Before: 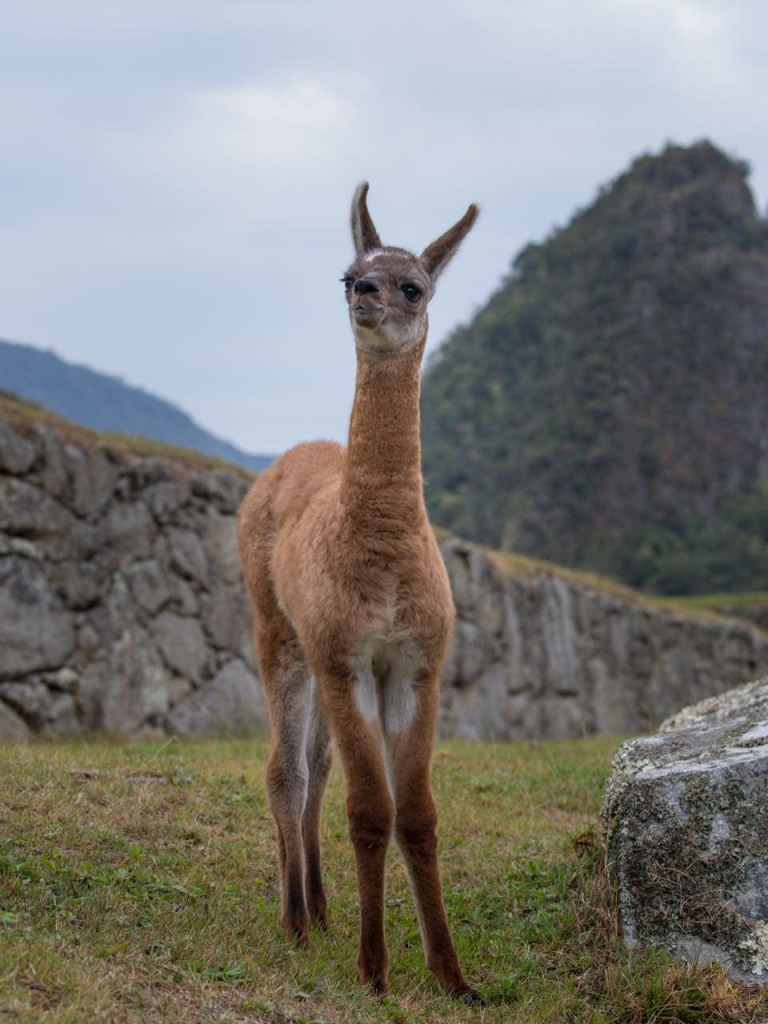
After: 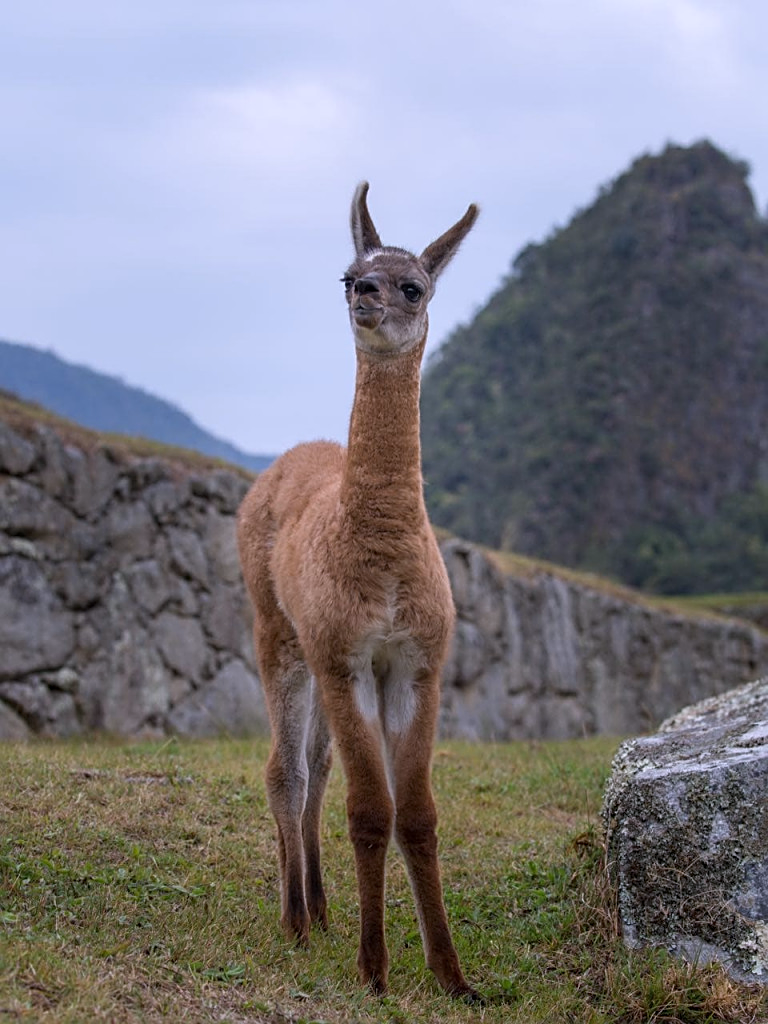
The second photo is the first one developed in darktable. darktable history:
white balance: red 1.004, blue 1.096
sharpen: on, module defaults
